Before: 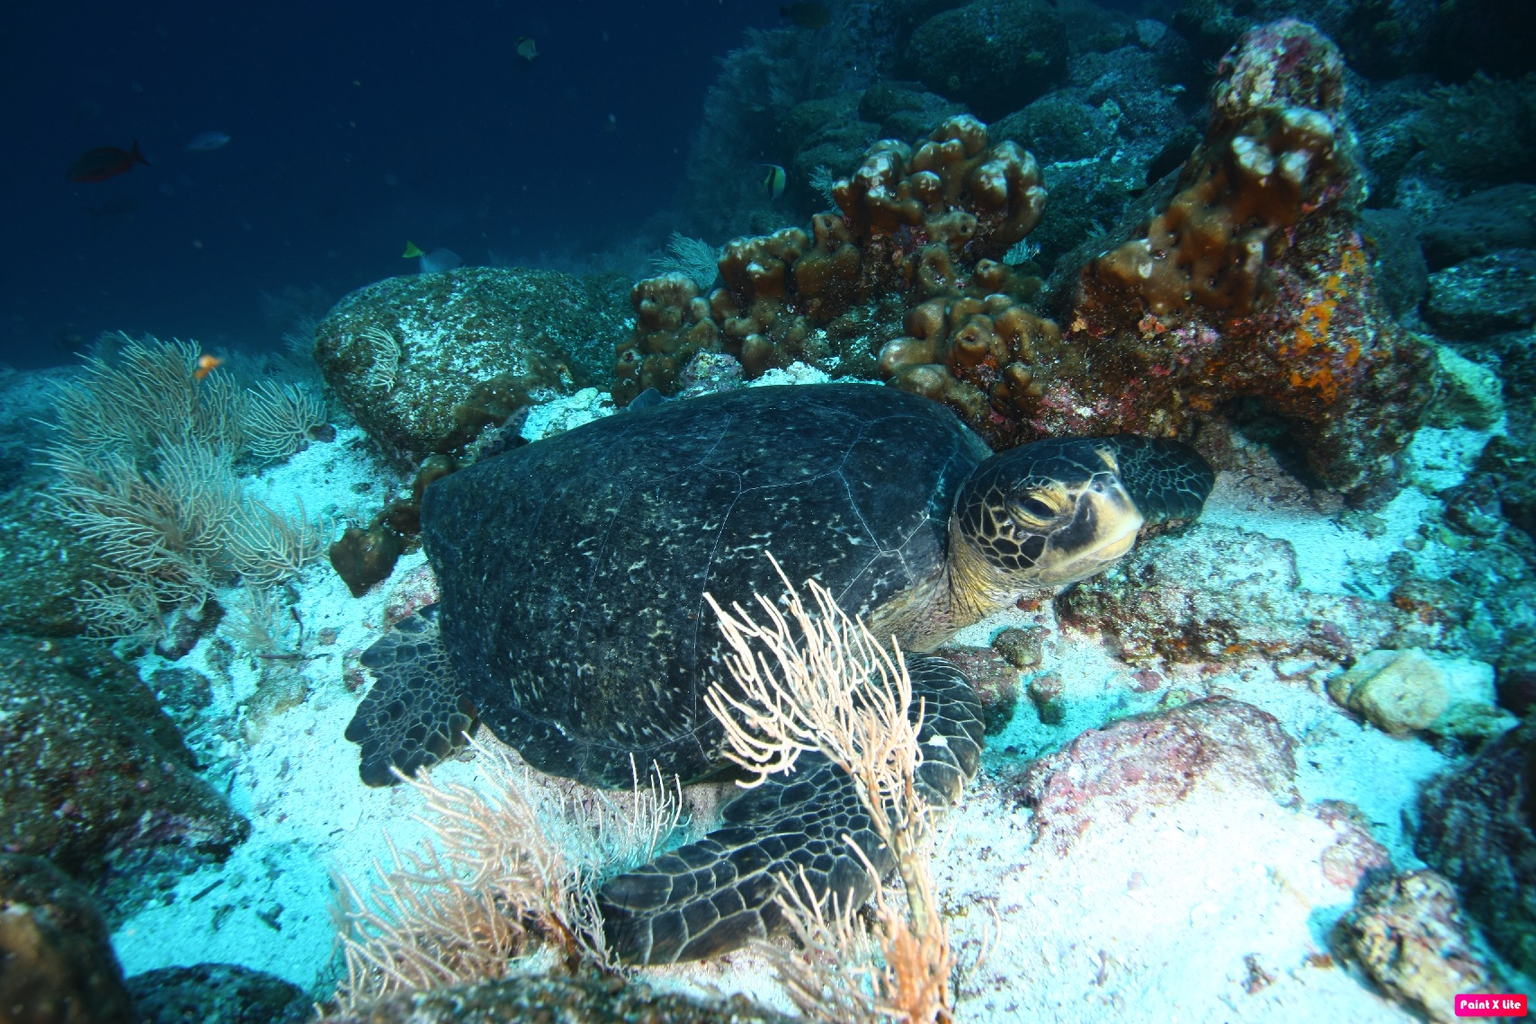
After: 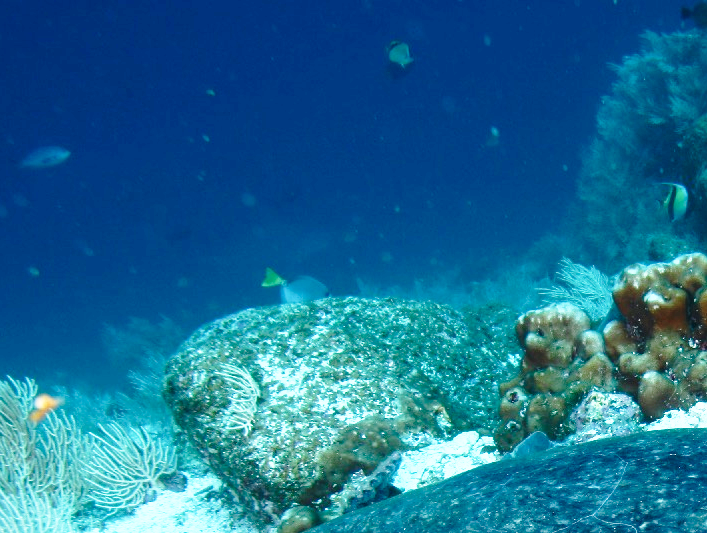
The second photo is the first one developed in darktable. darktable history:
exposure: black level correction 0.001, exposure 0.498 EV, compensate highlight preservation false
base curve: curves: ch0 [(0, 0) (0.028, 0.03) (0.121, 0.232) (0.46, 0.748) (0.859, 0.968) (1, 1)], preserve colors none
crop and rotate: left 10.997%, top 0.086%, right 47.599%, bottom 53.073%
